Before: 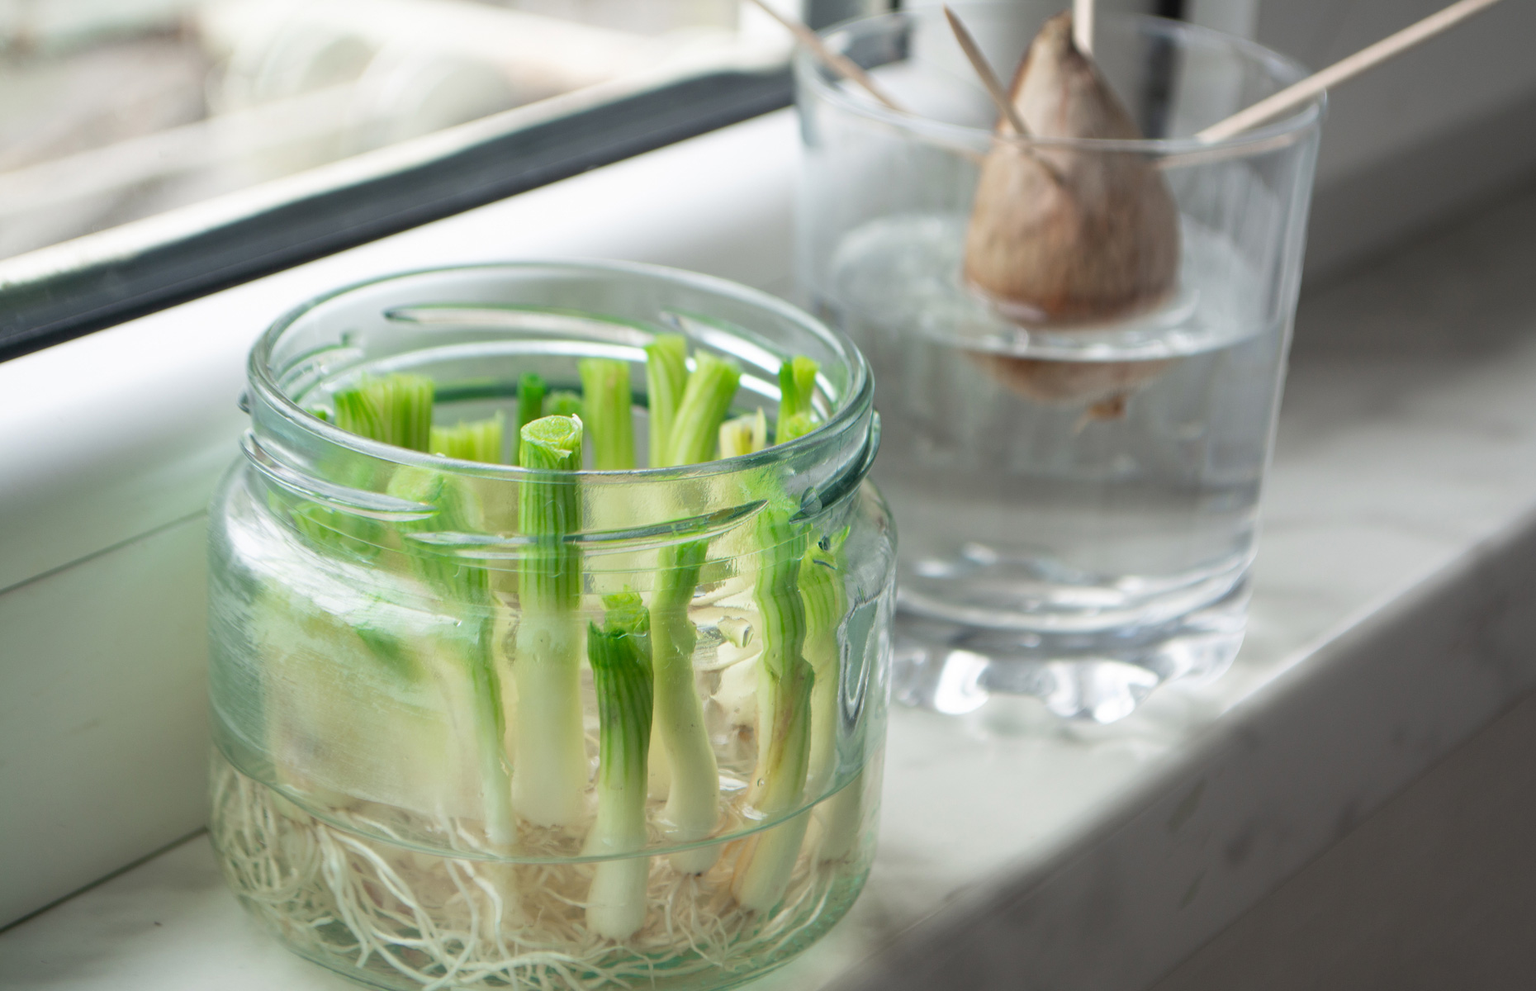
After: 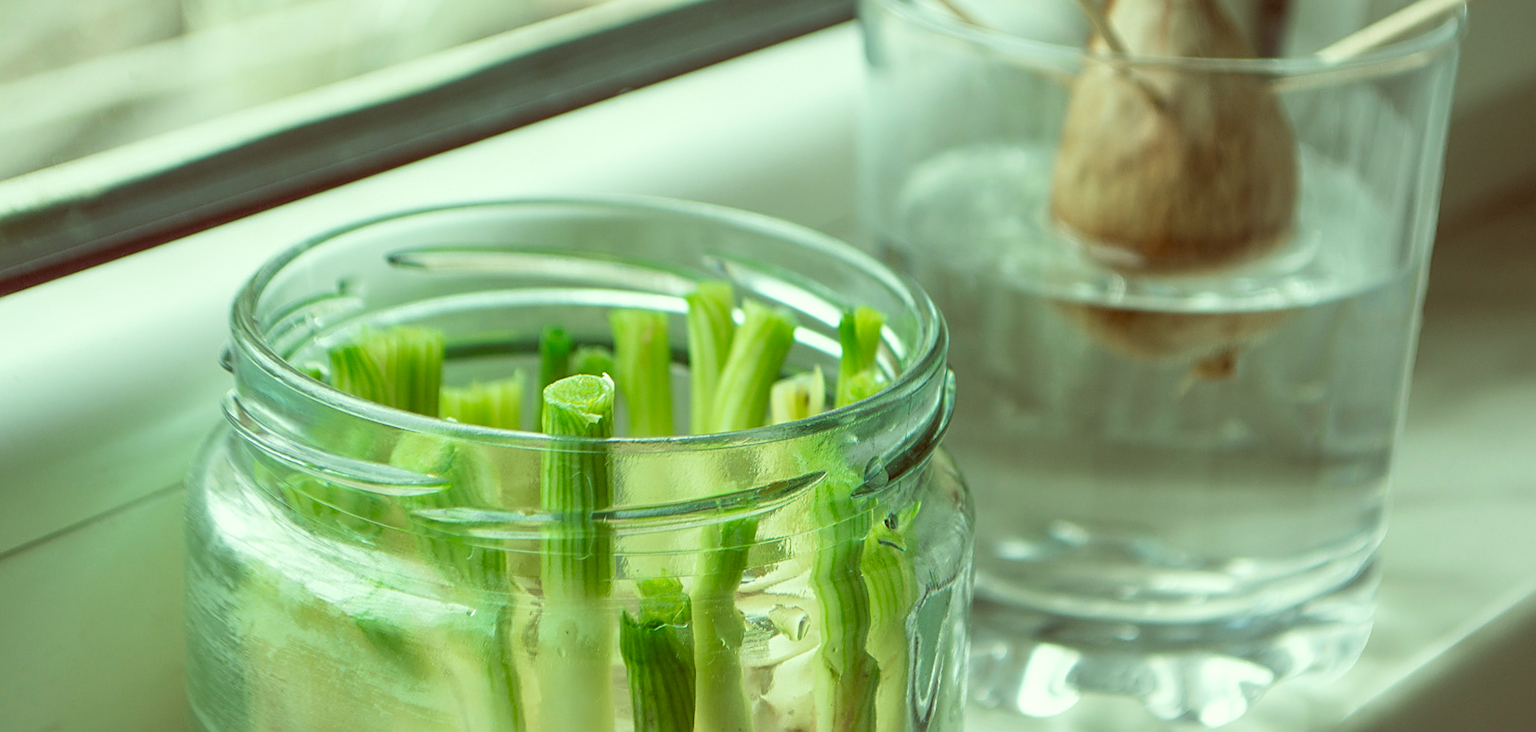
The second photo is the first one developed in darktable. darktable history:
velvia: on, module defaults
local contrast: on, module defaults
haze removal: strength -0.1, adaptive false
sharpen: on, module defaults
crop: left 3.015%, top 8.969%, right 9.647%, bottom 26.457%
color balance: lift [1, 1.015, 0.987, 0.985], gamma [1, 0.959, 1.042, 0.958], gain [0.927, 0.938, 1.072, 0.928], contrast 1.5%
